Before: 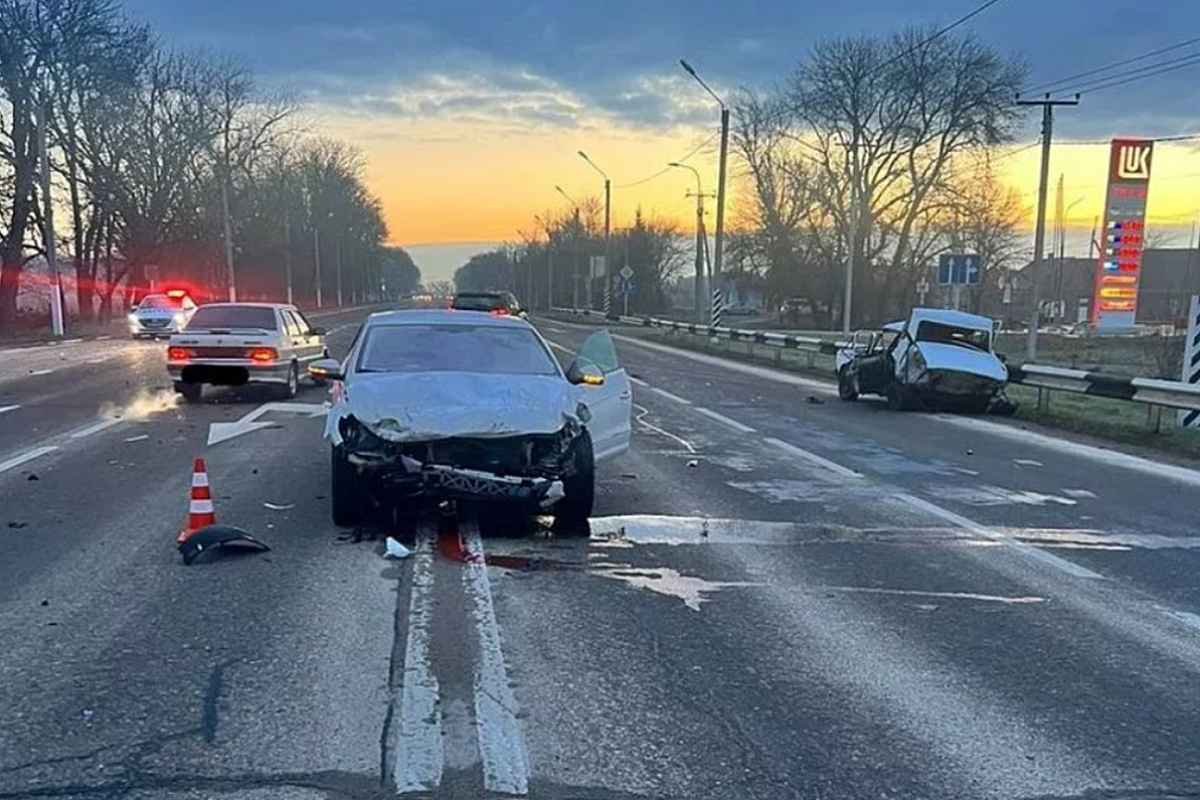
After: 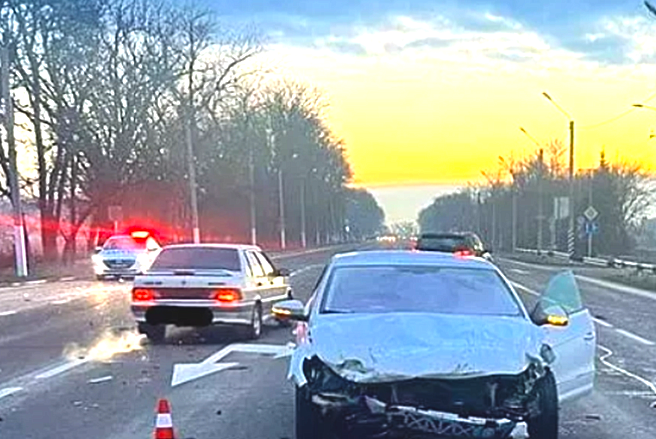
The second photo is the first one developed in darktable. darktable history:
color balance: output saturation 120%
exposure: black level correction -0.005, exposure 1 EV, compensate highlight preservation false
sharpen: amount 0.2
crop and rotate: left 3.047%, top 7.509%, right 42.236%, bottom 37.598%
